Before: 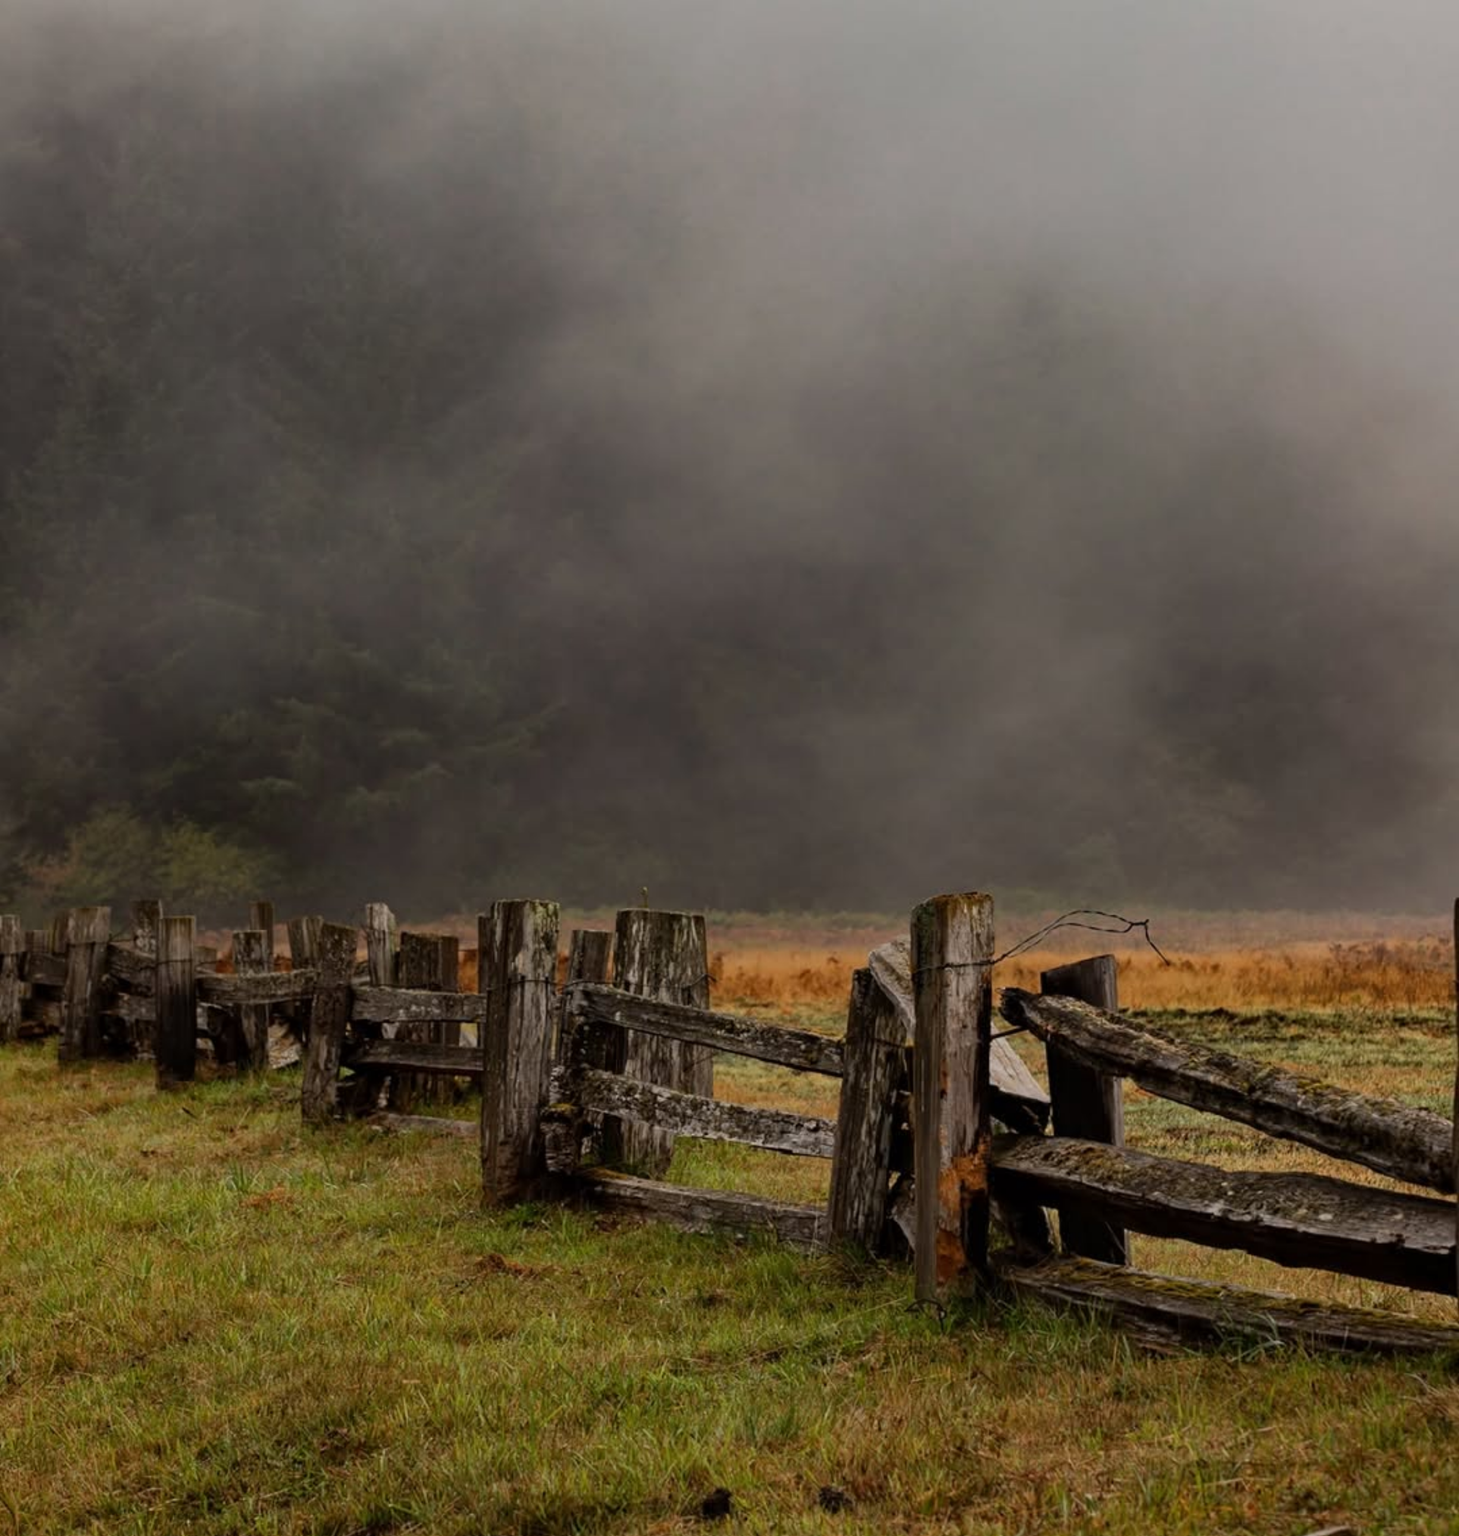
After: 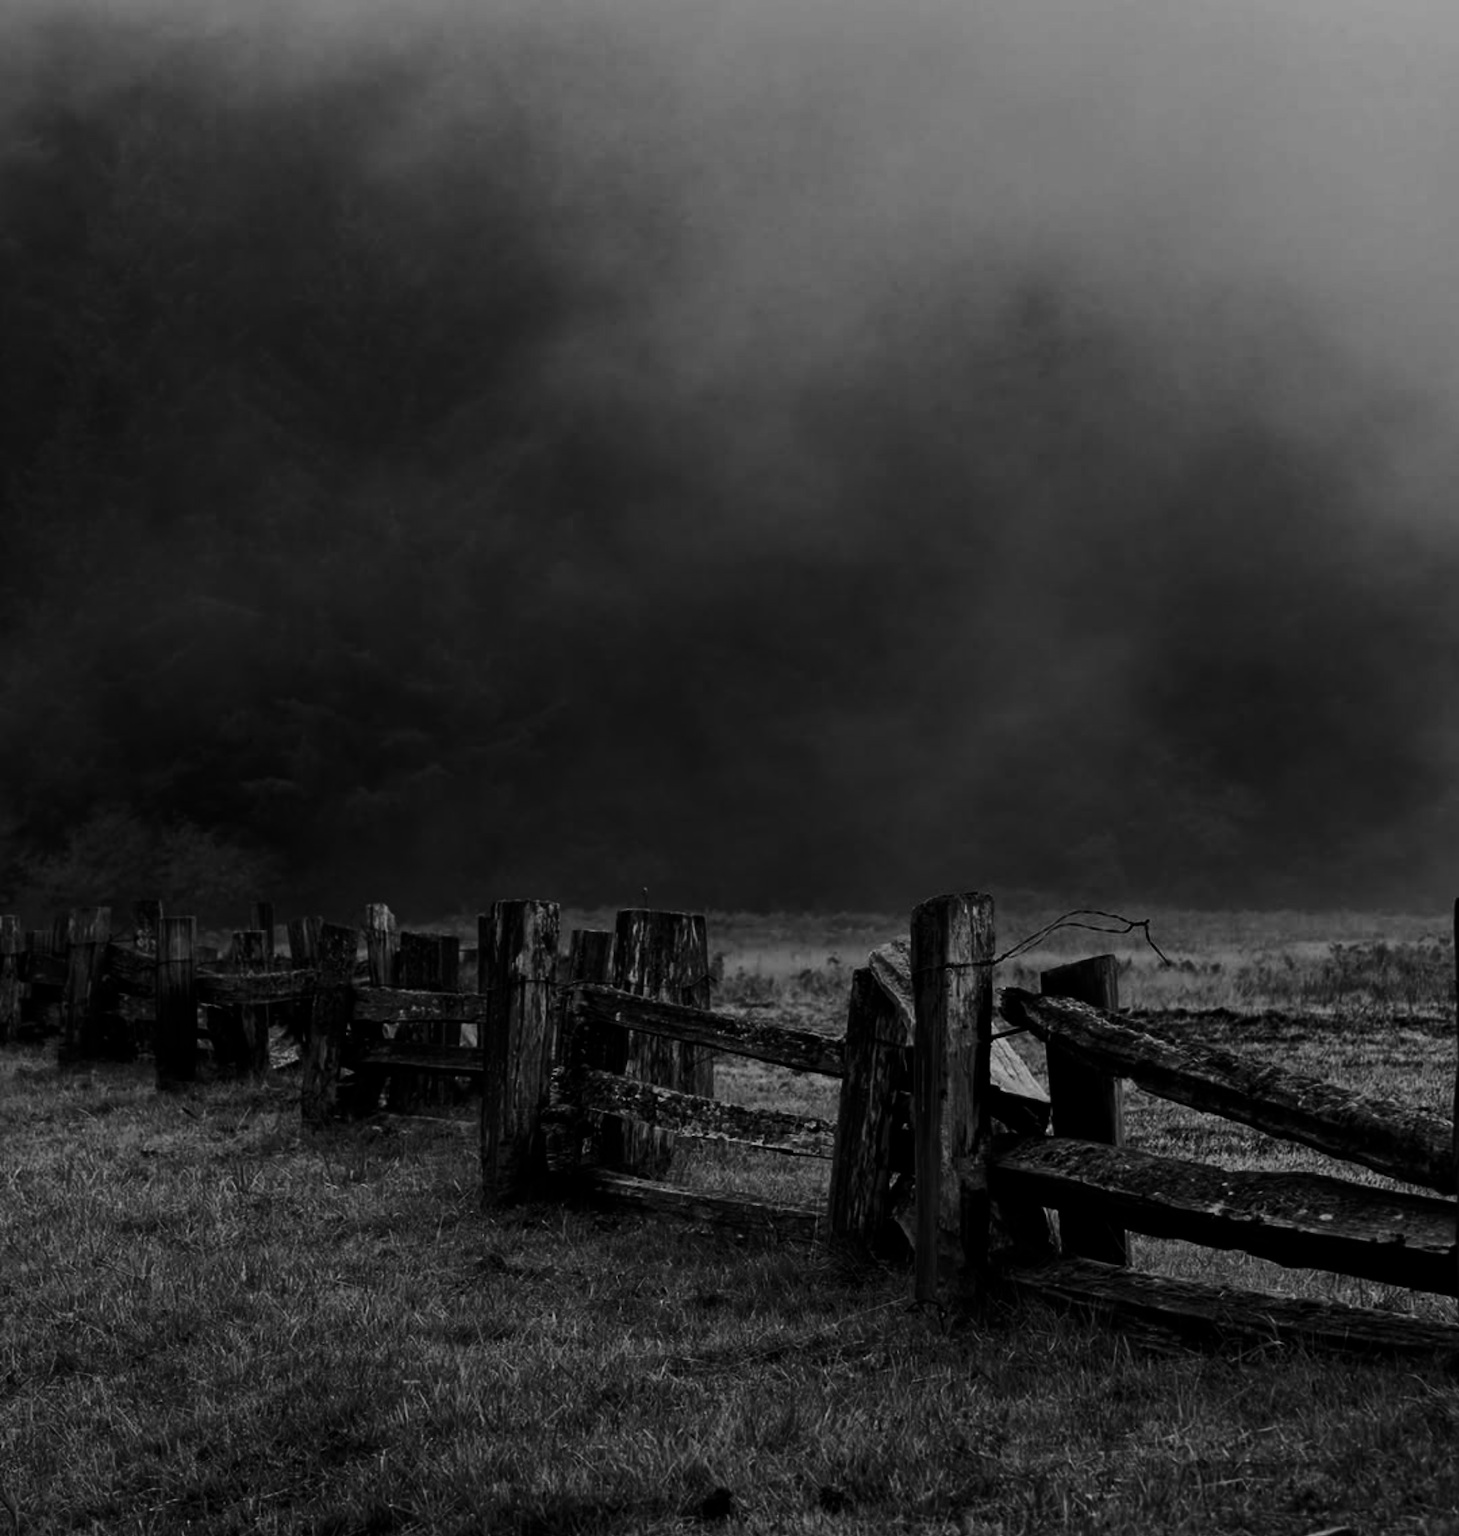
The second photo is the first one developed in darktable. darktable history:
monochrome: a 73.58, b 64.21
contrast brightness saturation: contrast 0.24, brightness -0.24, saturation 0.14
